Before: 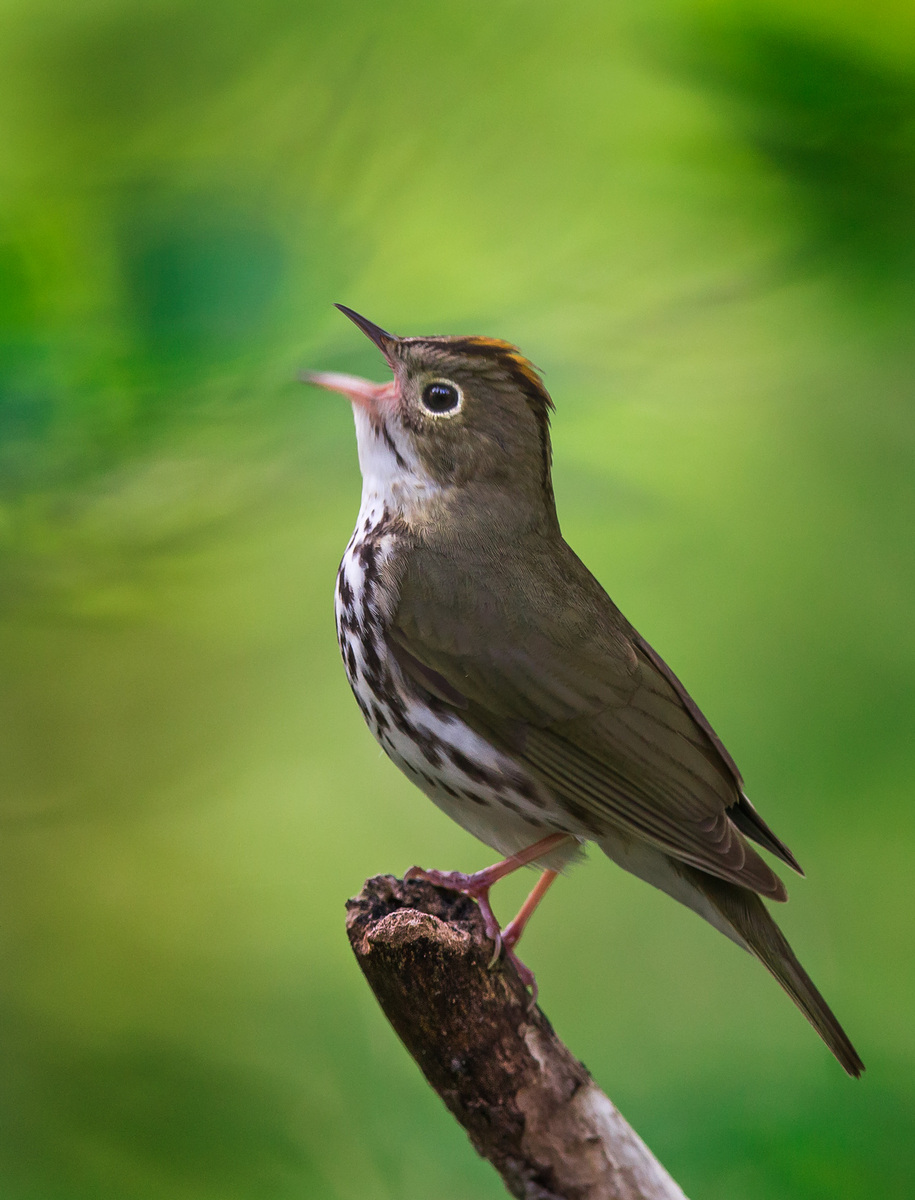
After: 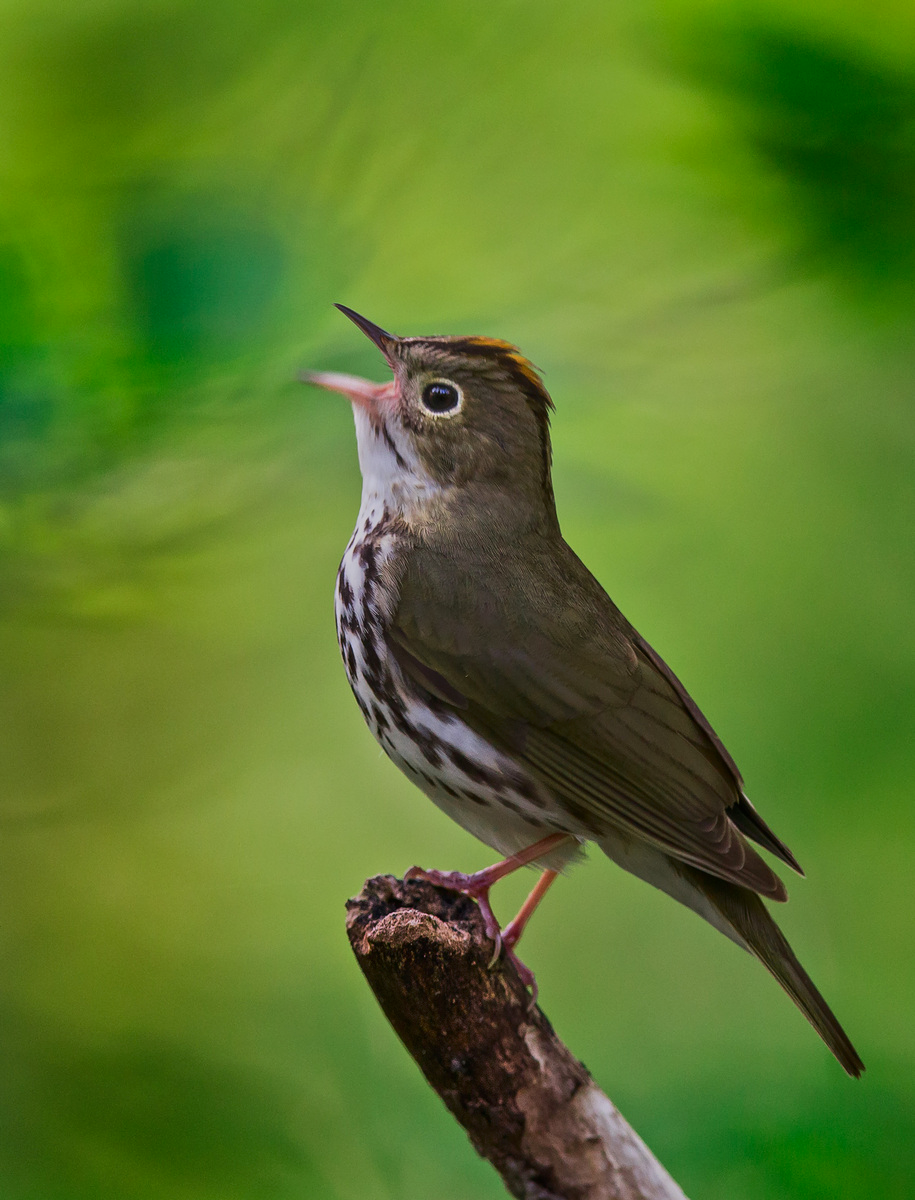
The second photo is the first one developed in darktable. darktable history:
contrast brightness saturation: contrast 0.15, brightness -0.01, saturation 0.1
tone equalizer: -8 EV -0.002 EV, -7 EV 0.005 EV, -6 EV -0.008 EV, -5 EV 0.007 EV, -4 EV -0.042 EV, -3 EV -0.233 EV, -2 EV -0.662 EV, -1 EV -0.983 EV, +0 EV -0.969 EV, smoothing diameter 2%, edges refinement/feathering 20, mask exposure compensation -1.57 EV, filter diffusion 5
